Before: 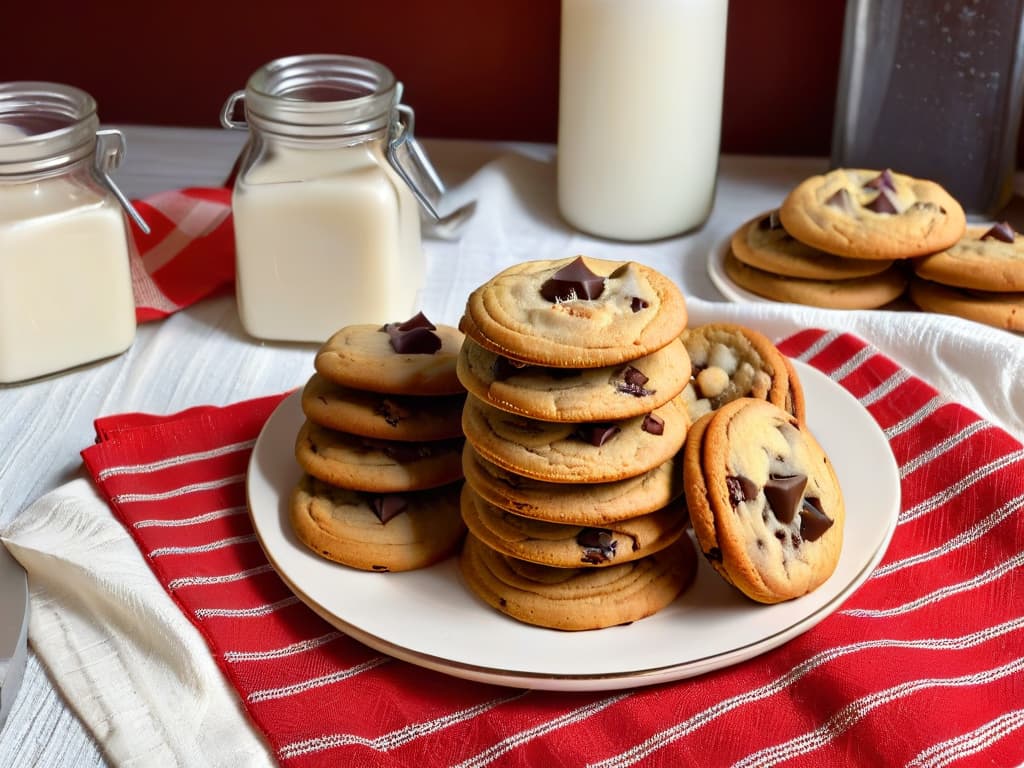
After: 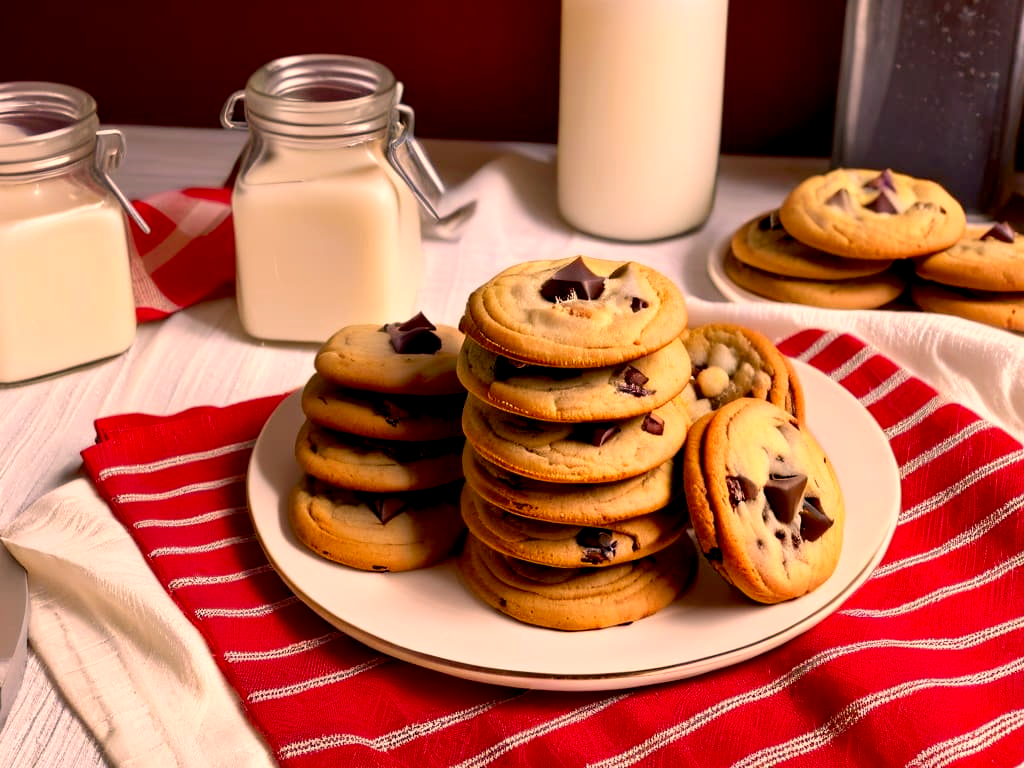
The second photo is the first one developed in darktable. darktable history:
color correction: highlights a* 21.69, highlights b* 21.63
exposure: black level correction 0.009, exposure 0.117 EV, compensate highlight preservation false
